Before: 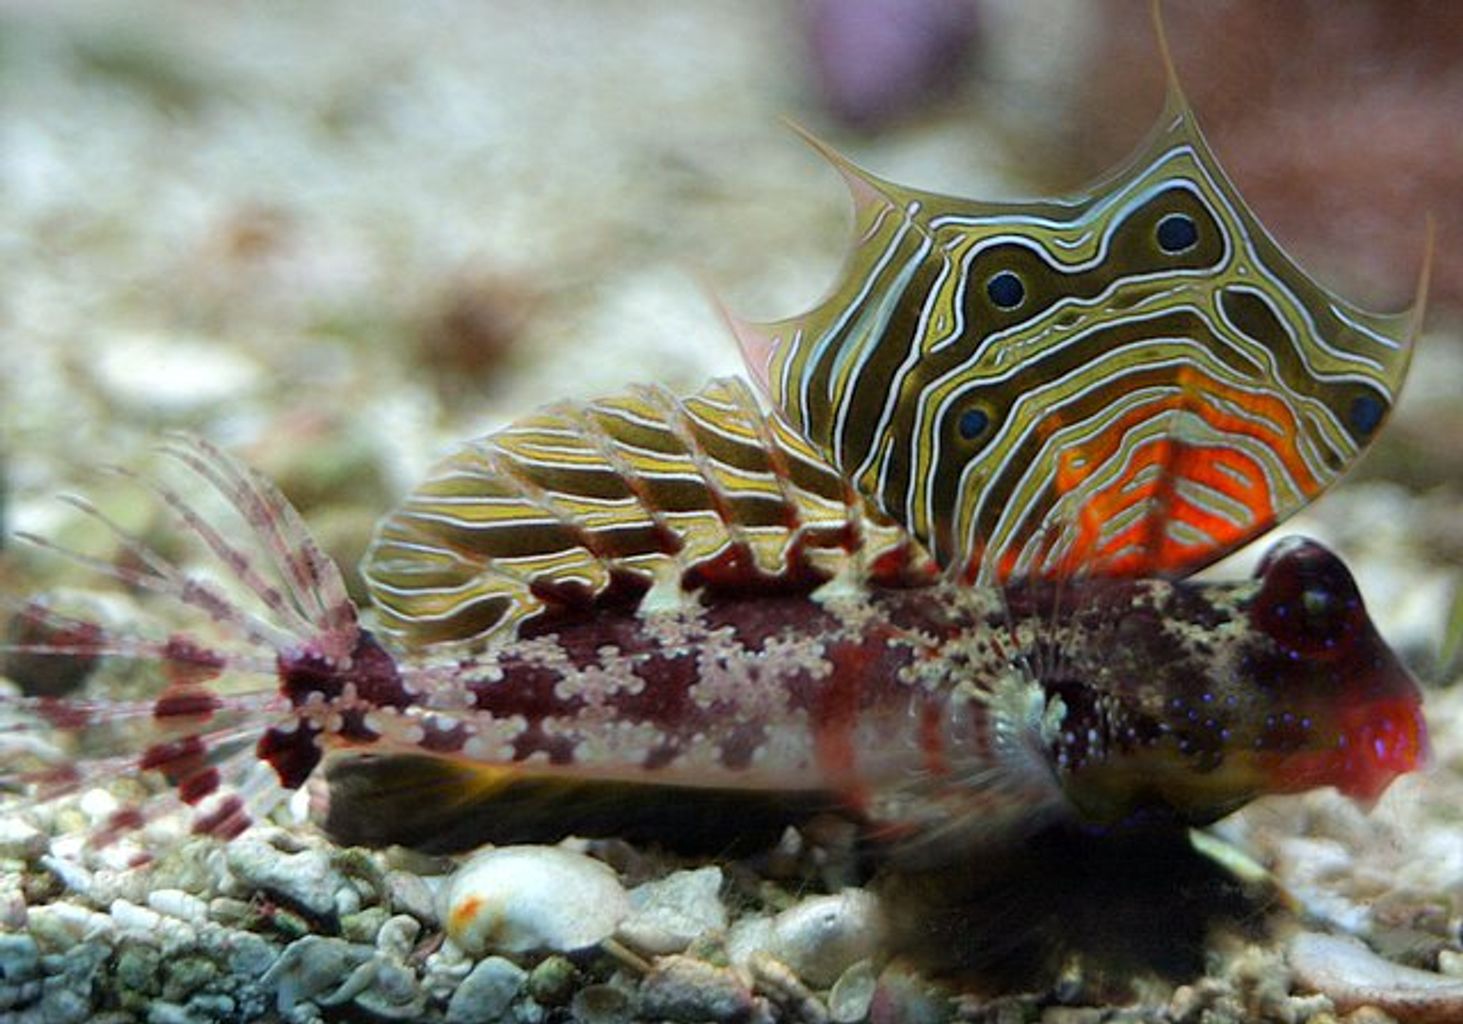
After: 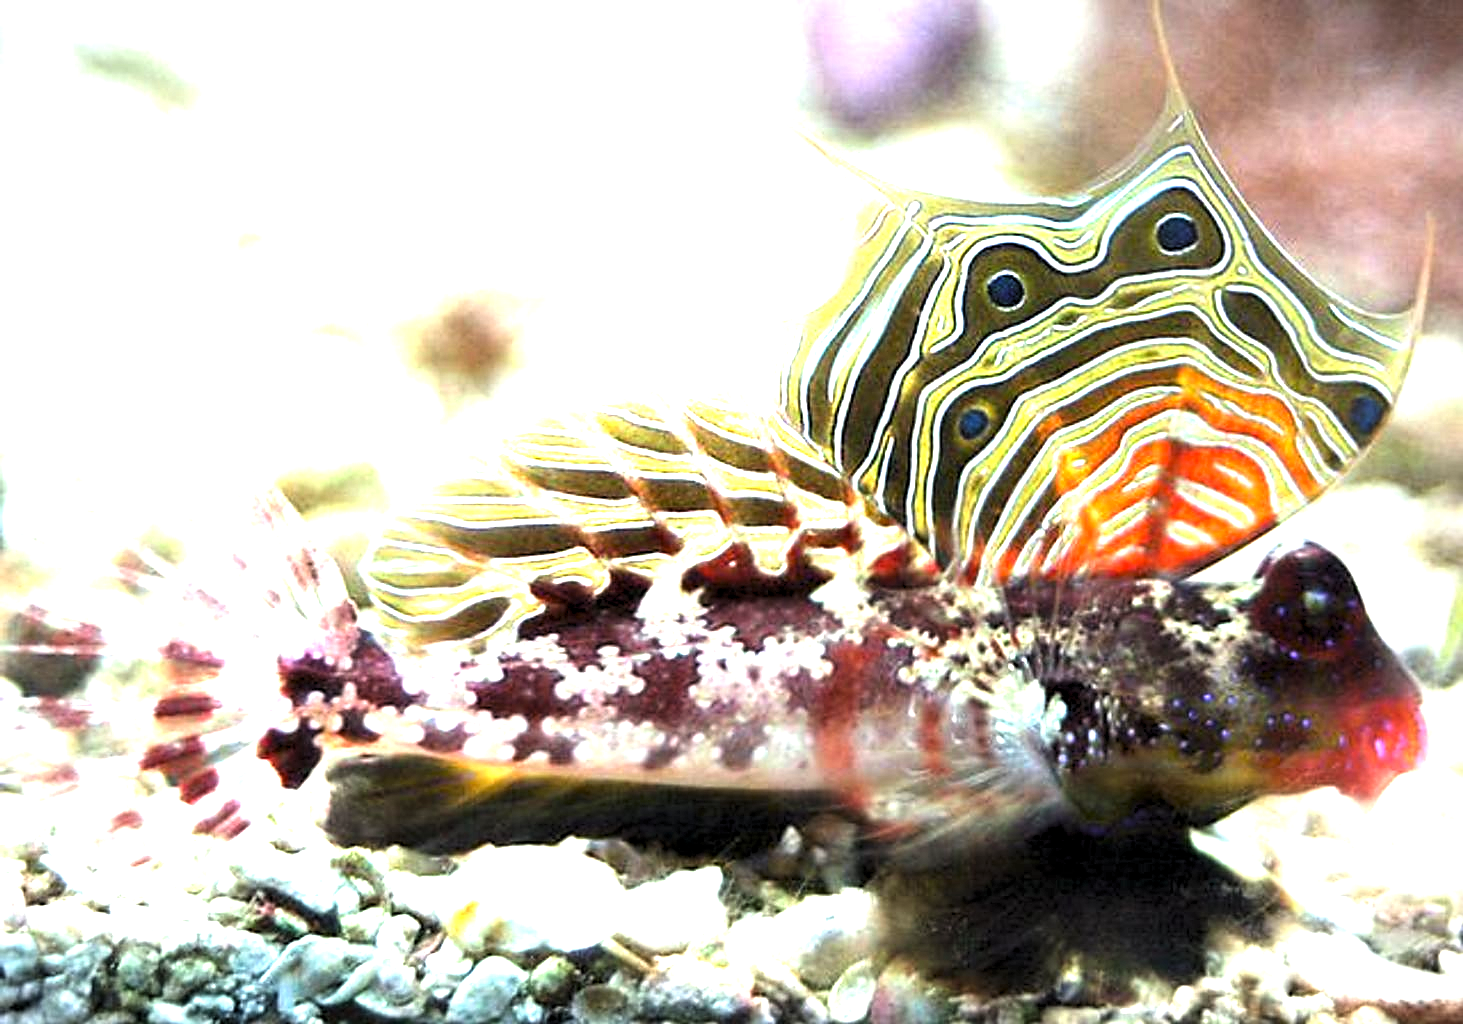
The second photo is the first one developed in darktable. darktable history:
sharpen: radius 1.533, amount 0.36, threshold 1.315
vignetting: fall-off start 85.76%, fall-off radius 80.73%, width/height ratio 1.214
exposure: exposure 1.992 EV, compensate highlight preservation false
levels: levels [0.052, 0.496, 0.908]
